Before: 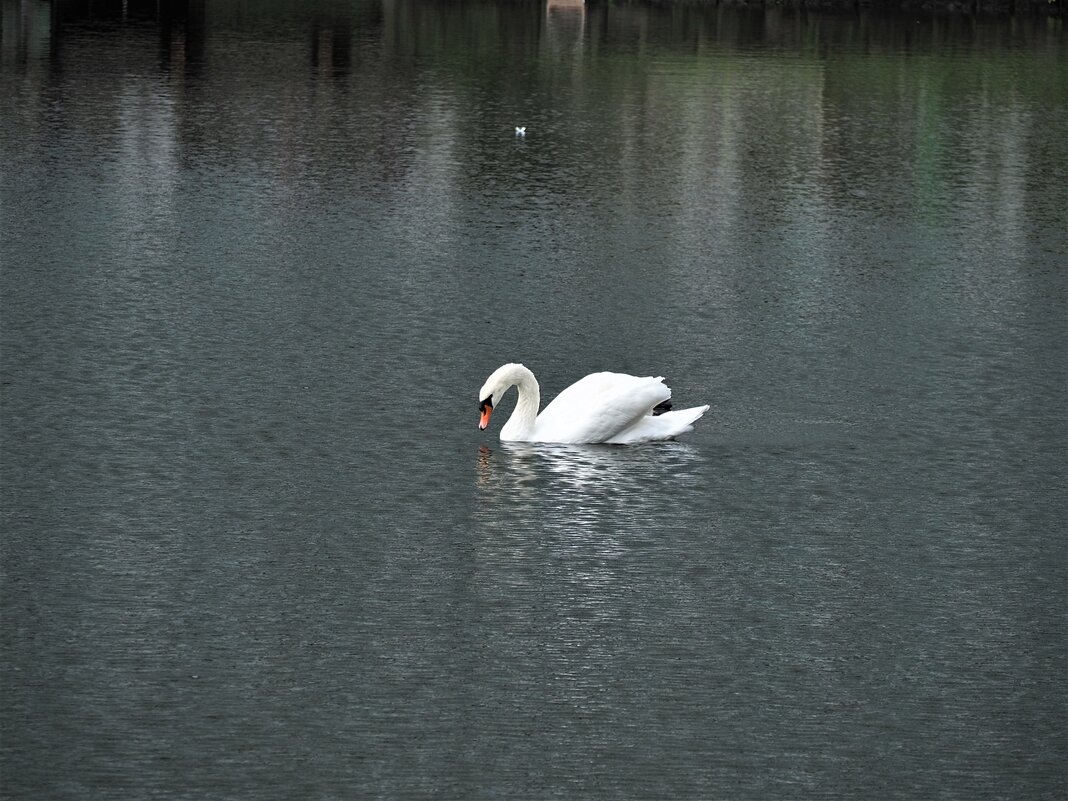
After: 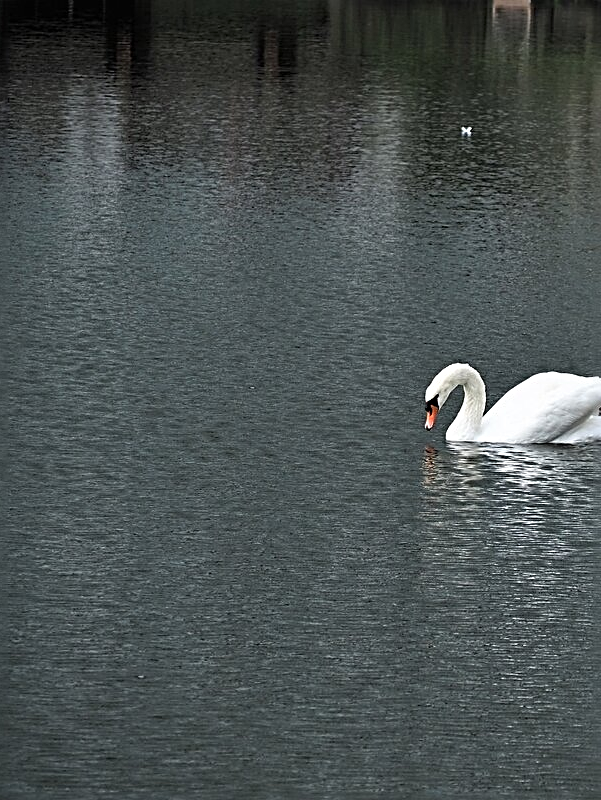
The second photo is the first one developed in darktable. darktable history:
sharpen: radius 3.025, amount 0.757
crop: left 5.114%, right 38.589%
